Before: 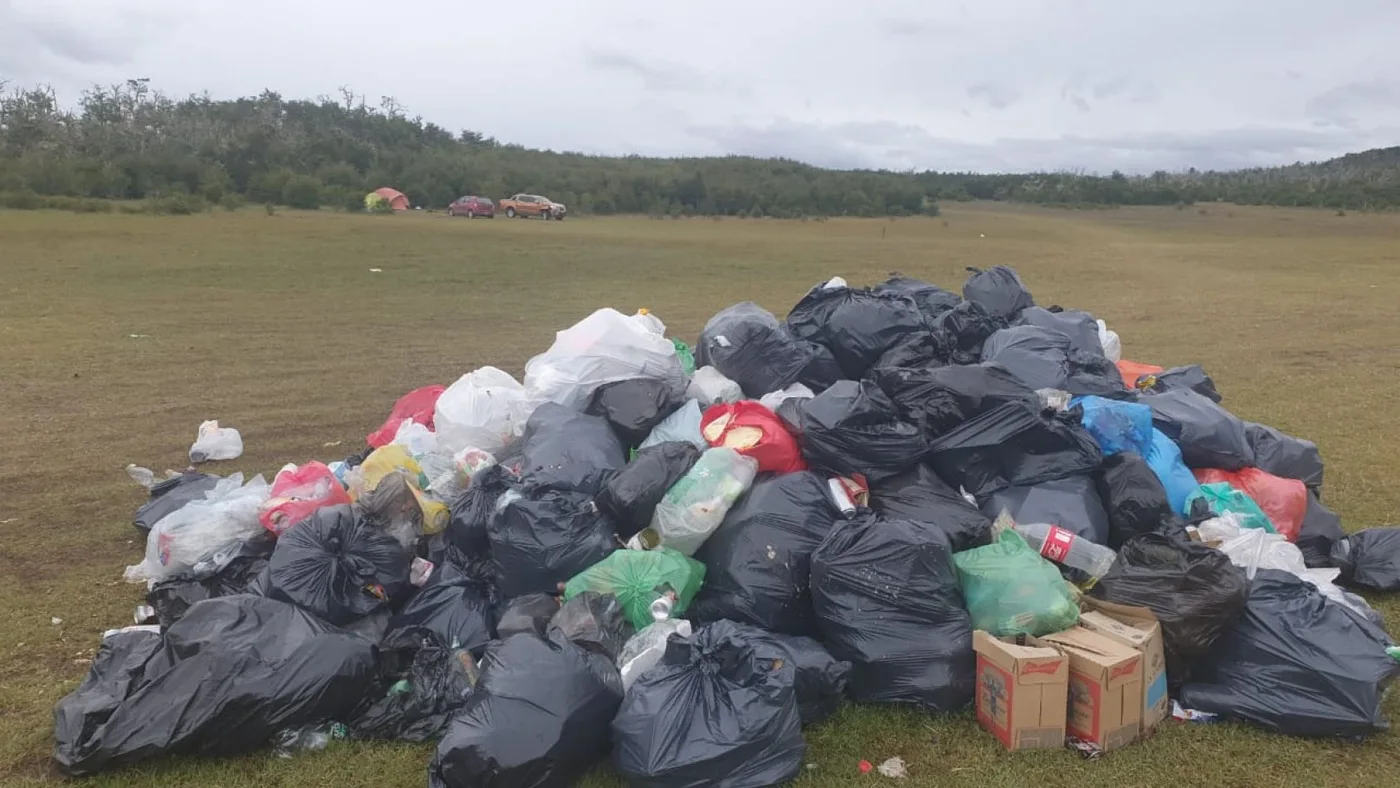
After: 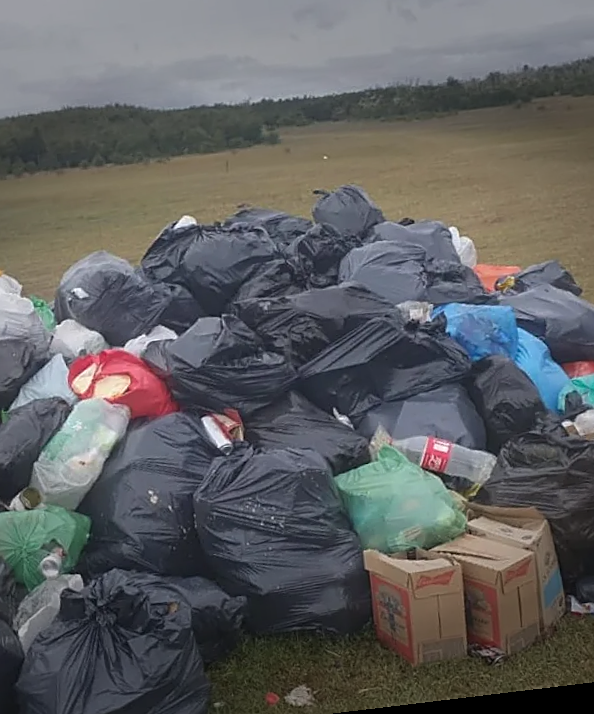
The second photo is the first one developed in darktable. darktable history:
crop: left 45.721%, top 13.393%, right 14.118%, bottom 10.01%
rotate and perspective: rotation -6.83°, automatic cropping off
vignetting: fall-off start 70.97%, brightness -0.584, saturation -0.118, width/height ratio 1.333
sharpen: on, module defaults
